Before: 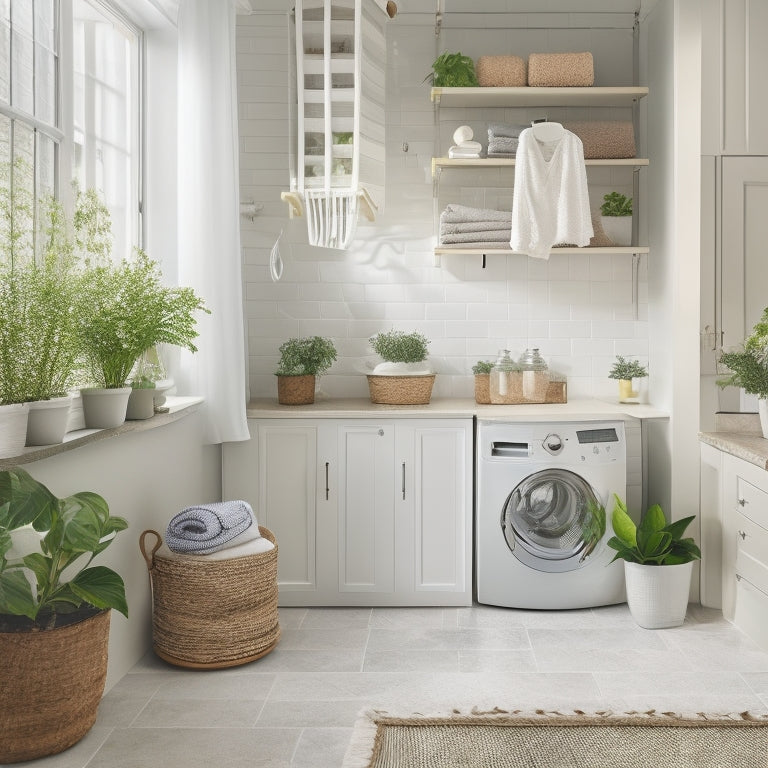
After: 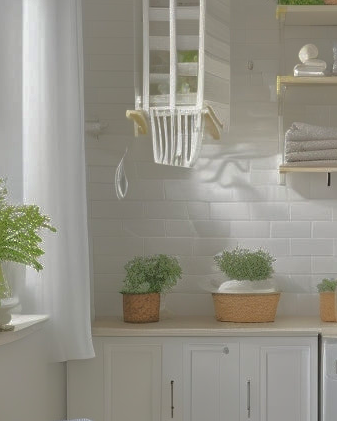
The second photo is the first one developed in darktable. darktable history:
shadows and highlights: shadows 39.01, highlights -76.18
crop: left 20.183%, top 10.79%, right 35.922%, bottom 34.323%
tone equalizer: on, module defaults
color correction: highlights b* 0.064, saturation 1.07
